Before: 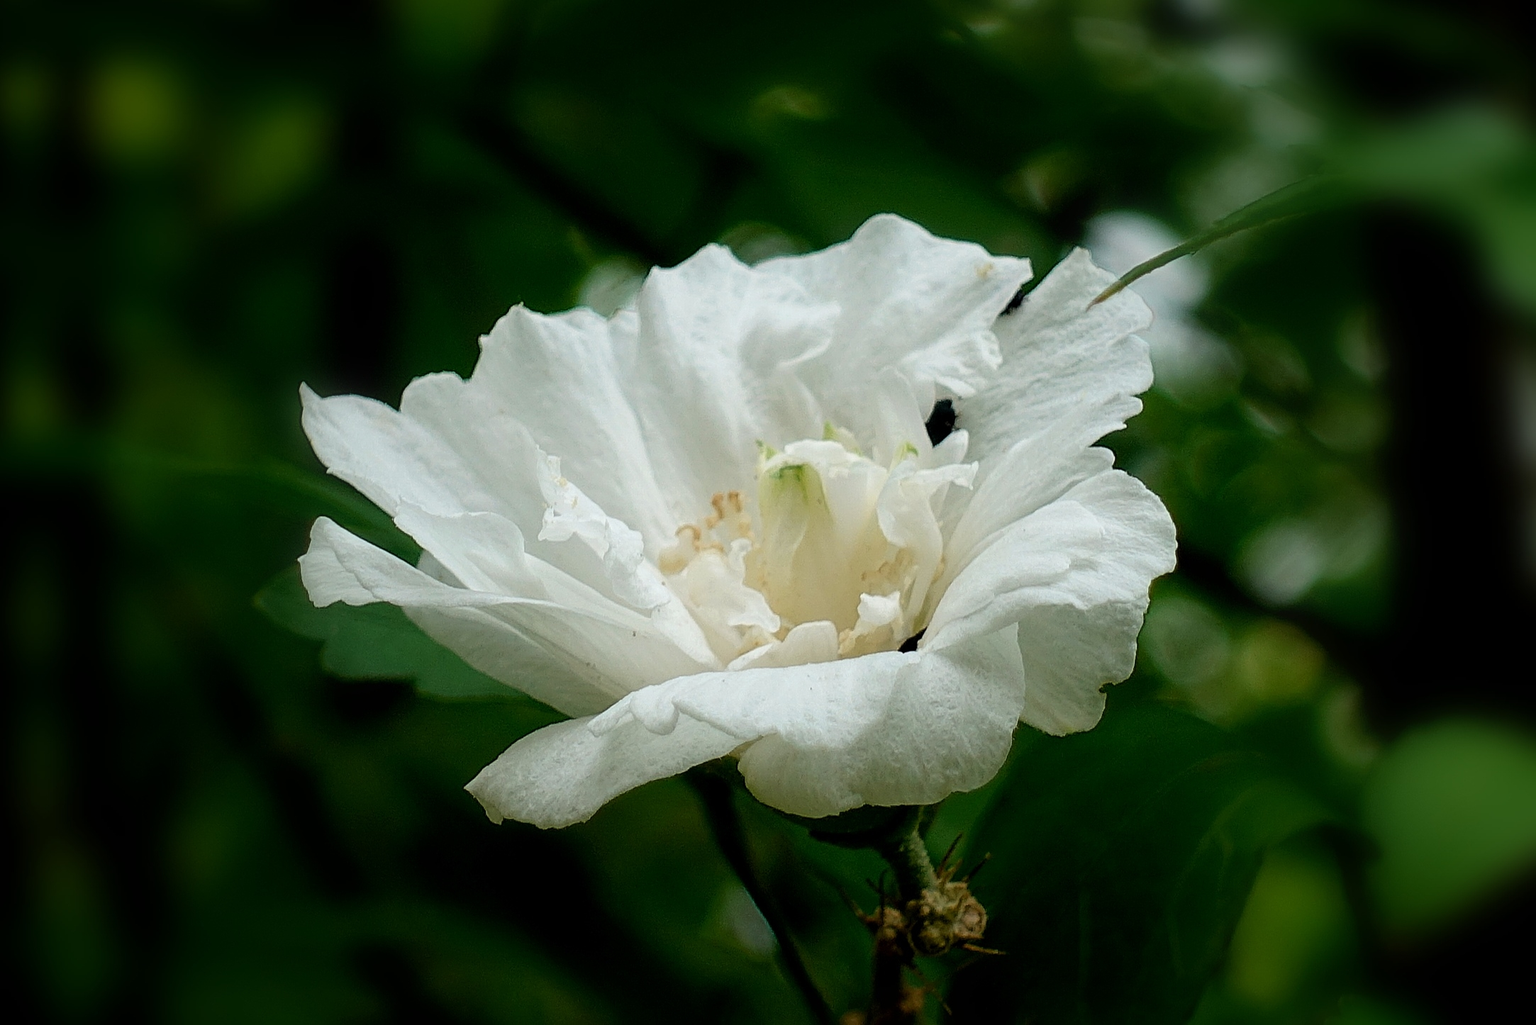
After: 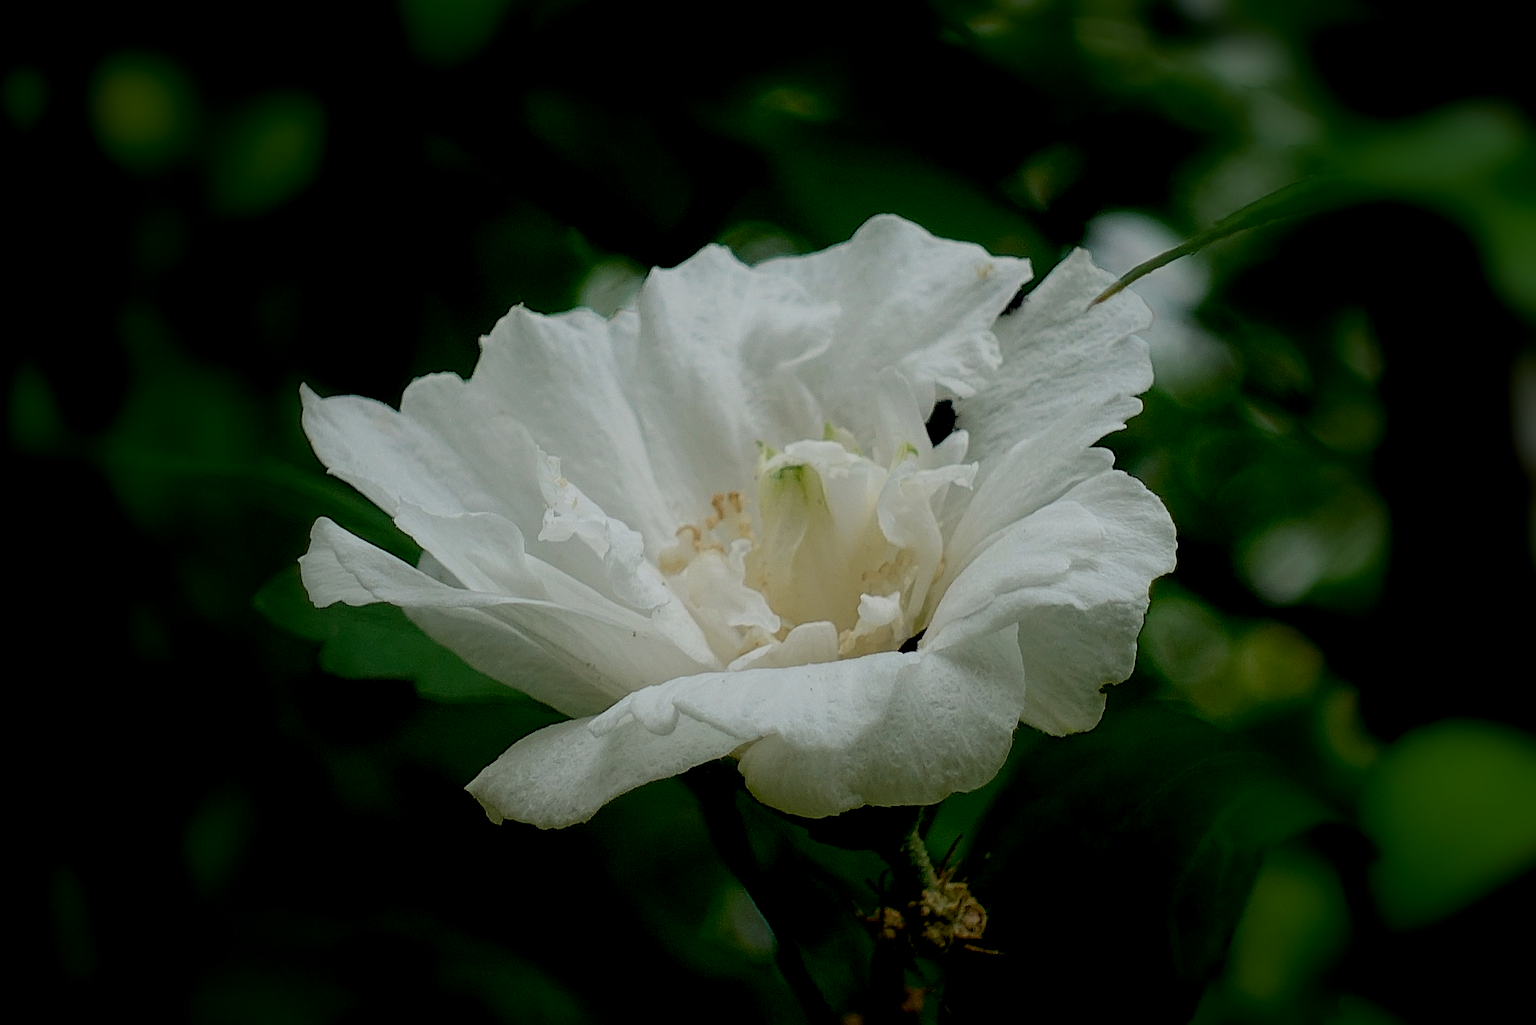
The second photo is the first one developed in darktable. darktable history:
exposure: black level correction 0.009, exposure -0.675 EV, compensate exposure bias true, compensate highlight preservation false
